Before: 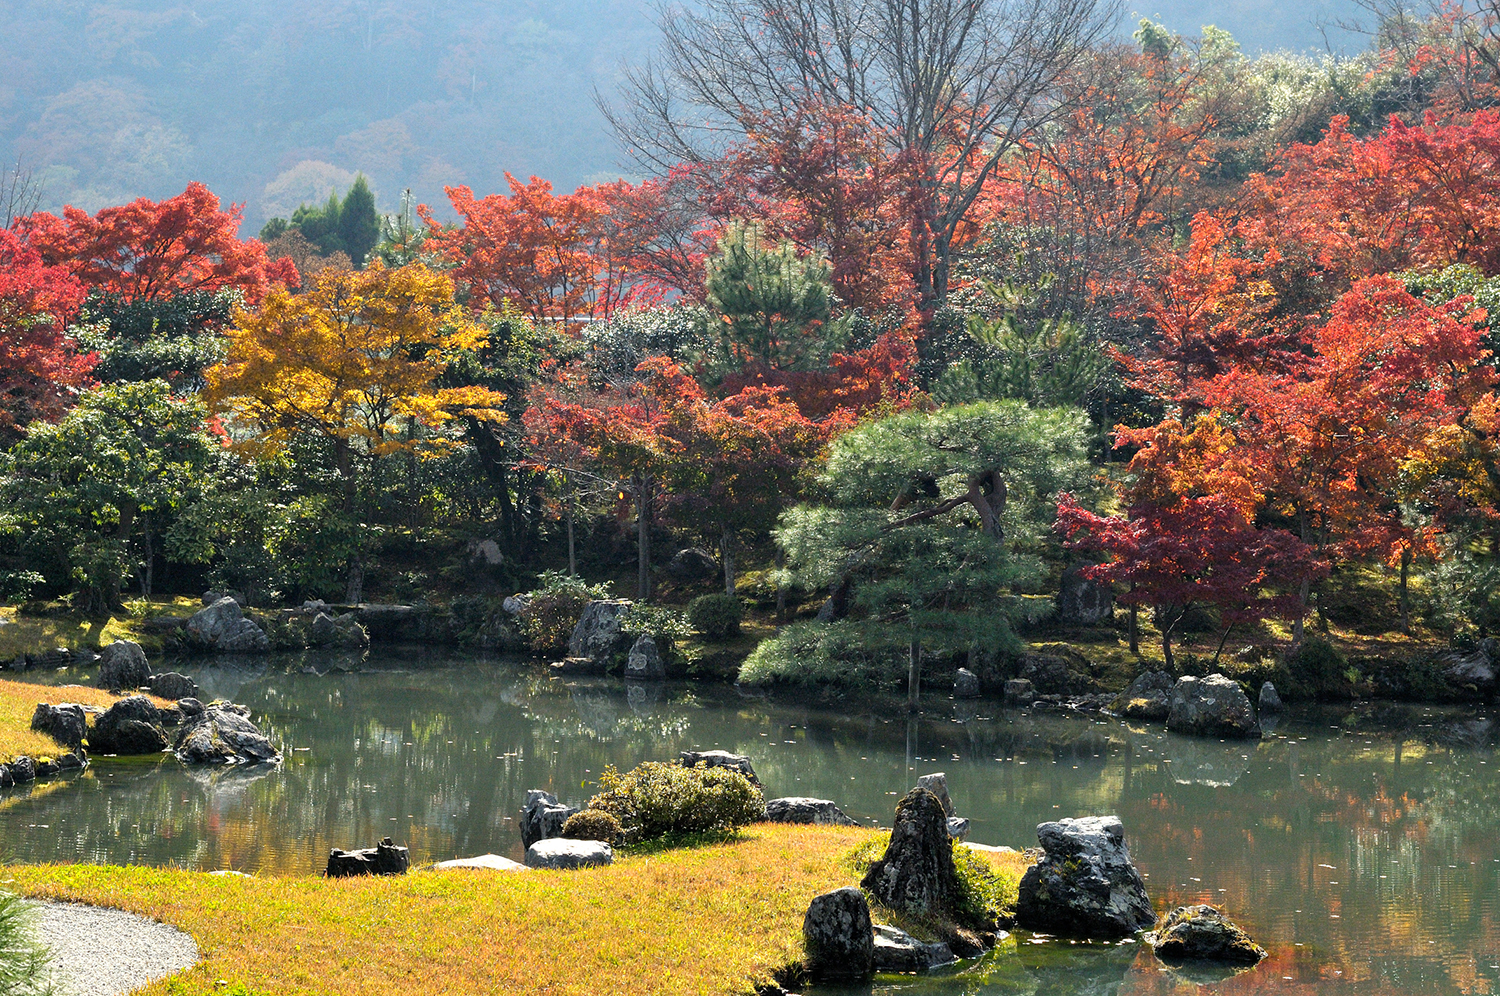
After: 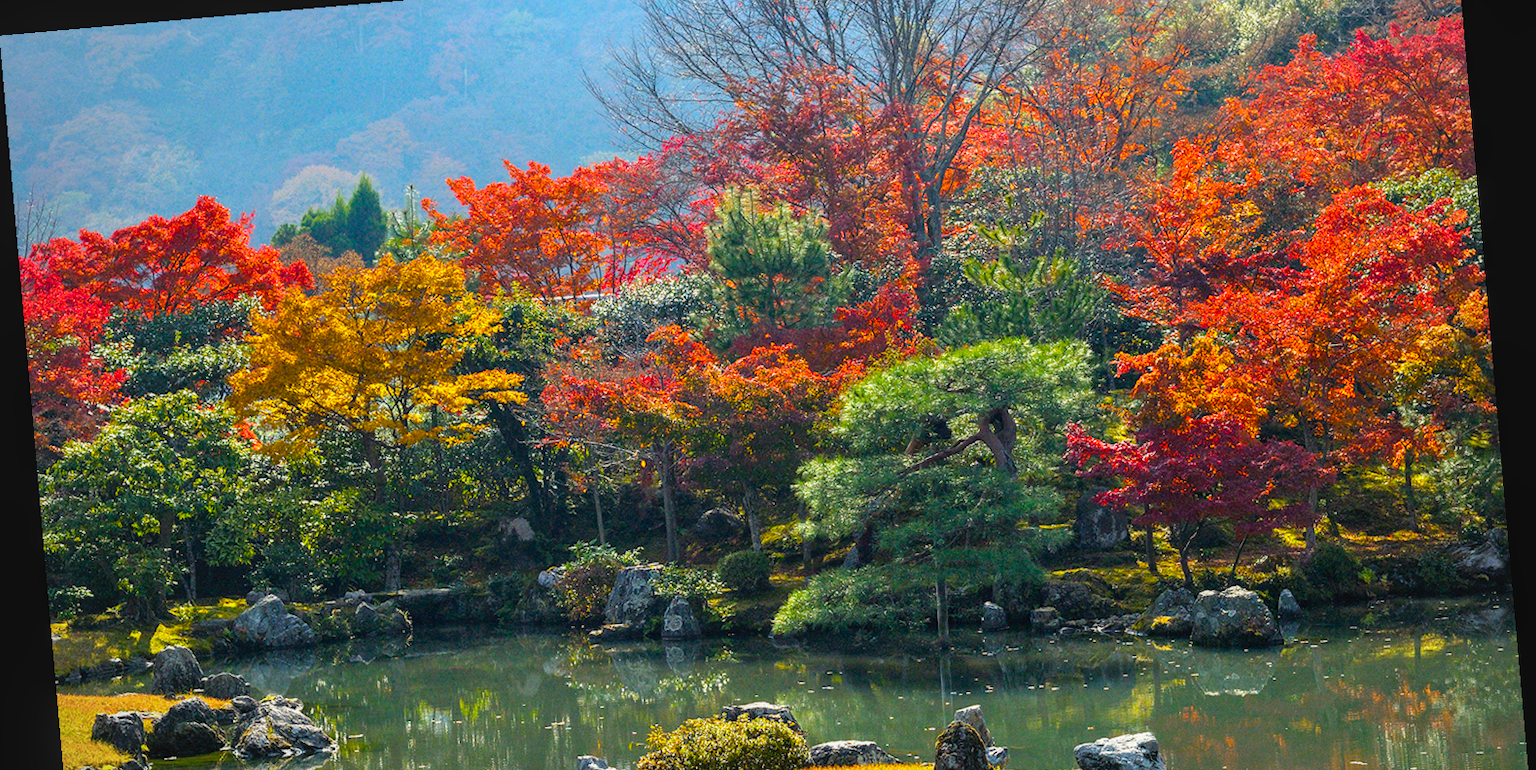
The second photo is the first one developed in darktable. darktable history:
local contrast: on, module defaults
crop and rotate: top 8.293%, bottom 20.996%
vignetting: fall-off radius 100%, width/height ratio 1.337
color balance rgb: linear chroma grading › global chroma 23.15%, perceptual saturation grading › global saturation 28.7%, perceptual saturation grading › mid-tones 12.04%, perceptual saturation grading › shadows 10.19%, global vibrance 22.22%
contrast brightness saturation: contrast -0.11
rotate and perspective: rotation -4.98°, automatic cropping off
